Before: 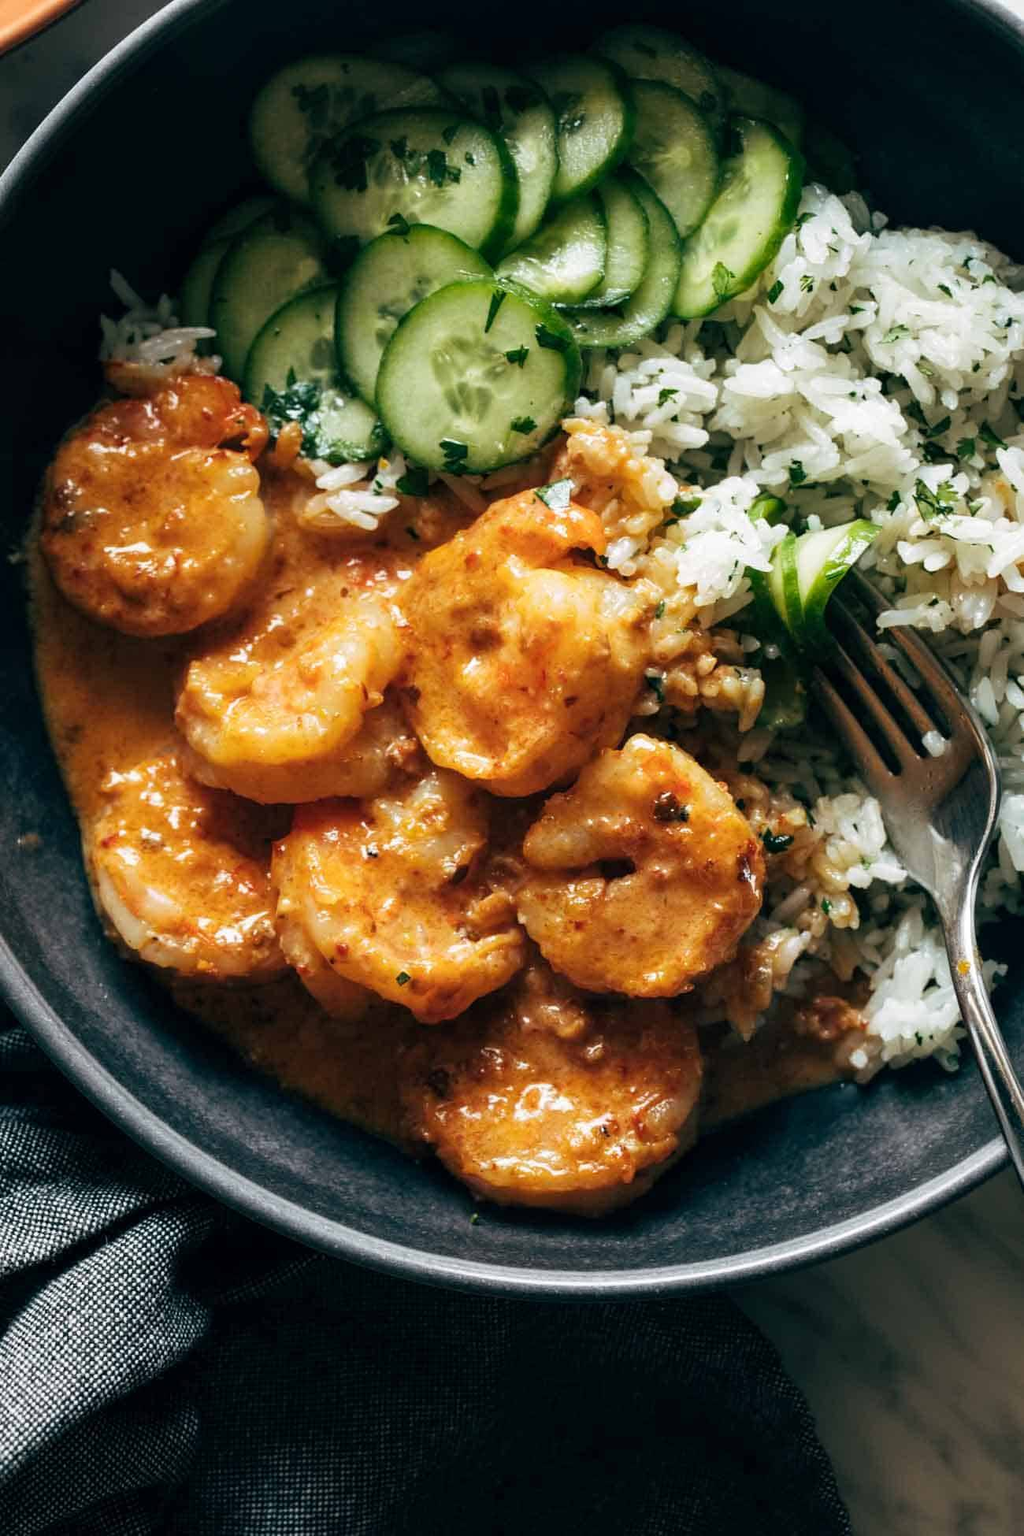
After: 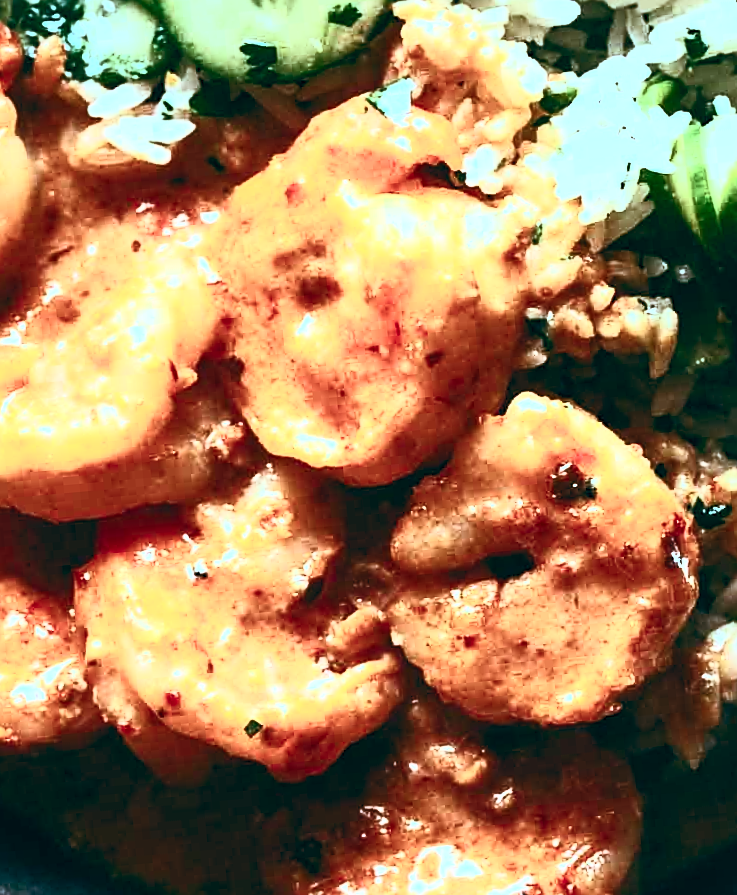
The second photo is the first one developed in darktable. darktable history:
color balance rgb: perceptual saturation grading › global saturation 10%, global vibrance 10%
contrast brightness saturation: contrast 0.83, brightness 0.59, saturation 0.59
crop and rotate: left 22.13%, top 22.054%, right 22.026%, bottom 22.102%
rotate and perspective: rotation -5°, crop left 0.05, crop right 0.952, crop top 0.11, crop bottom 0.89
color balance: lift [1, 0.994, 1.002, 1.006], gamma [0.957, 1.081, 1.016, 0.919], gain [0.97, 0.972, 1.01, 1.028], input saturation 91.06%, output saturation 79.8%
sharpen: on, module defaults
color correction: highlights a* -9.35, highlights b* -23.15
